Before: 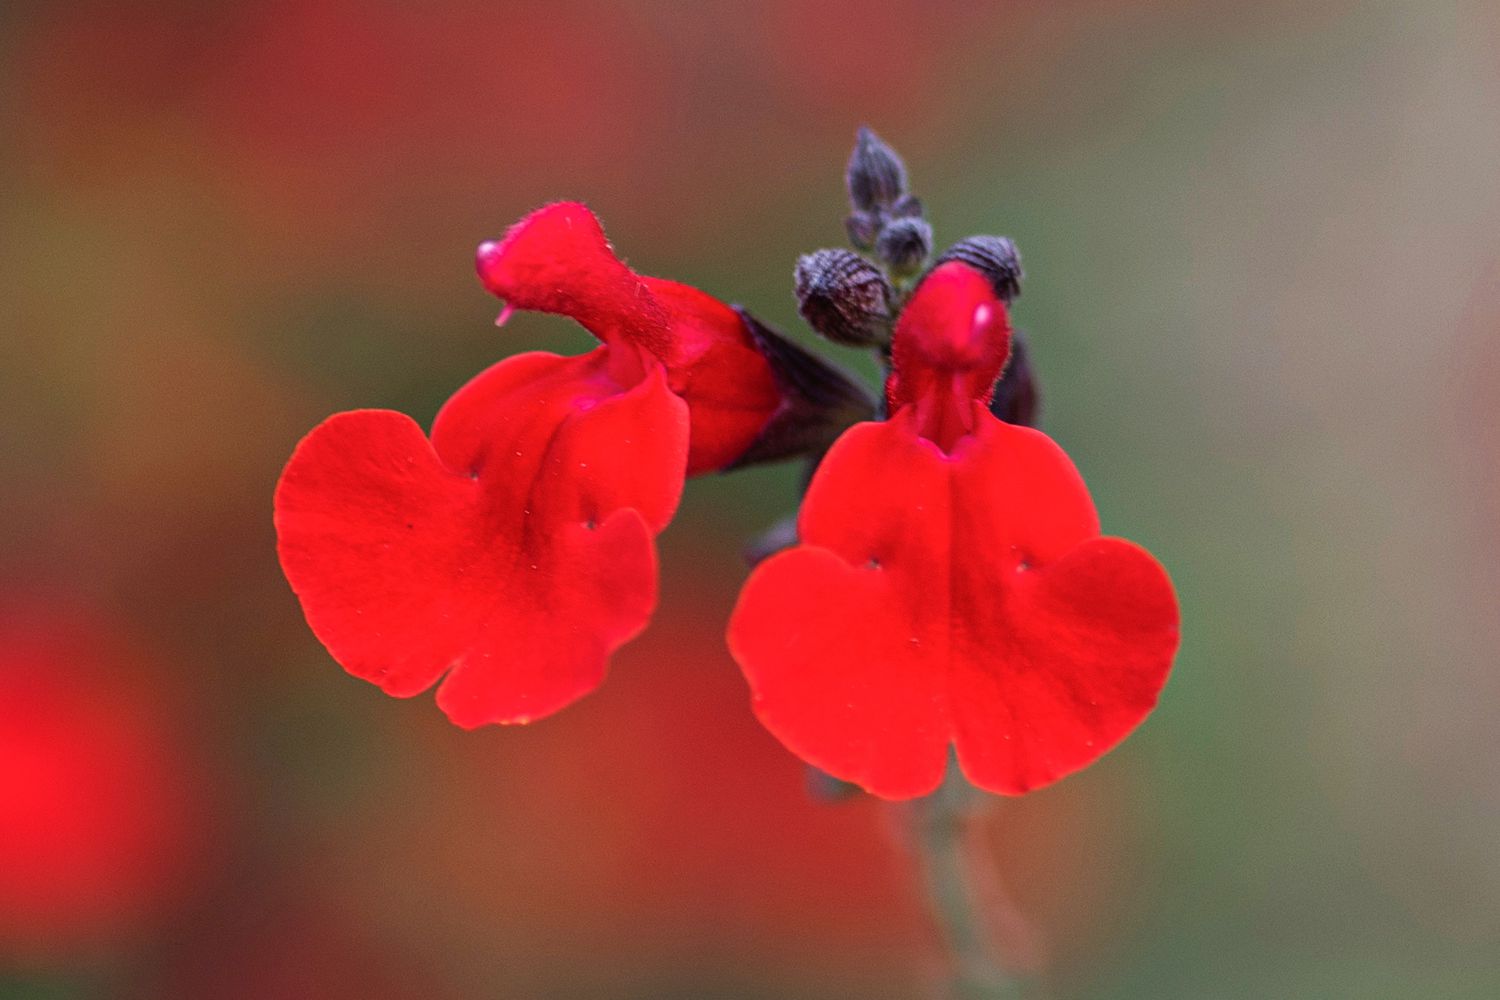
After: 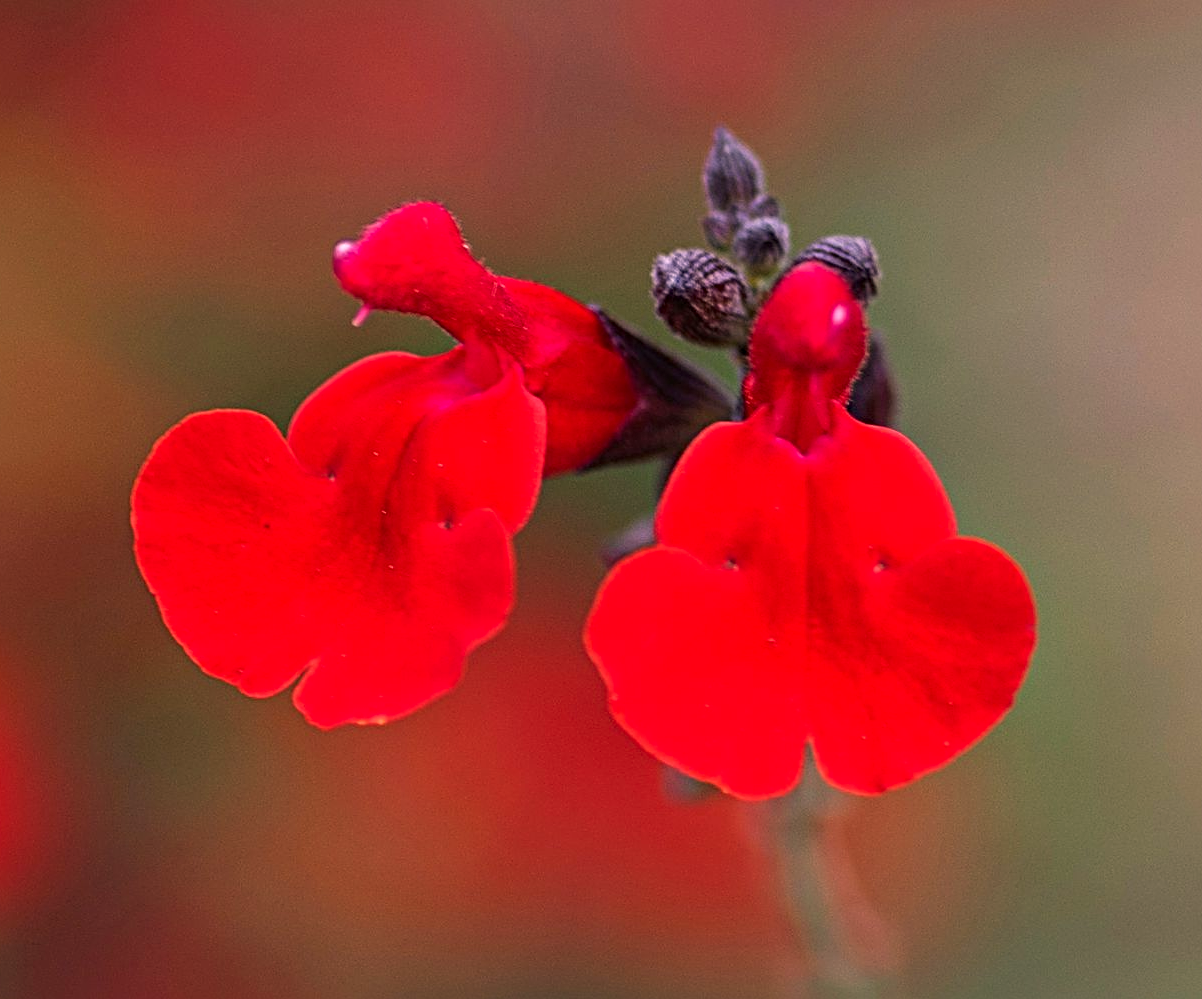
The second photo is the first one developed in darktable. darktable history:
color correction: highlights a* 11.99, highlights b* 12.09
sharpen: radius 3.981
crop and rotate: left 9.535%, right 10.276%
